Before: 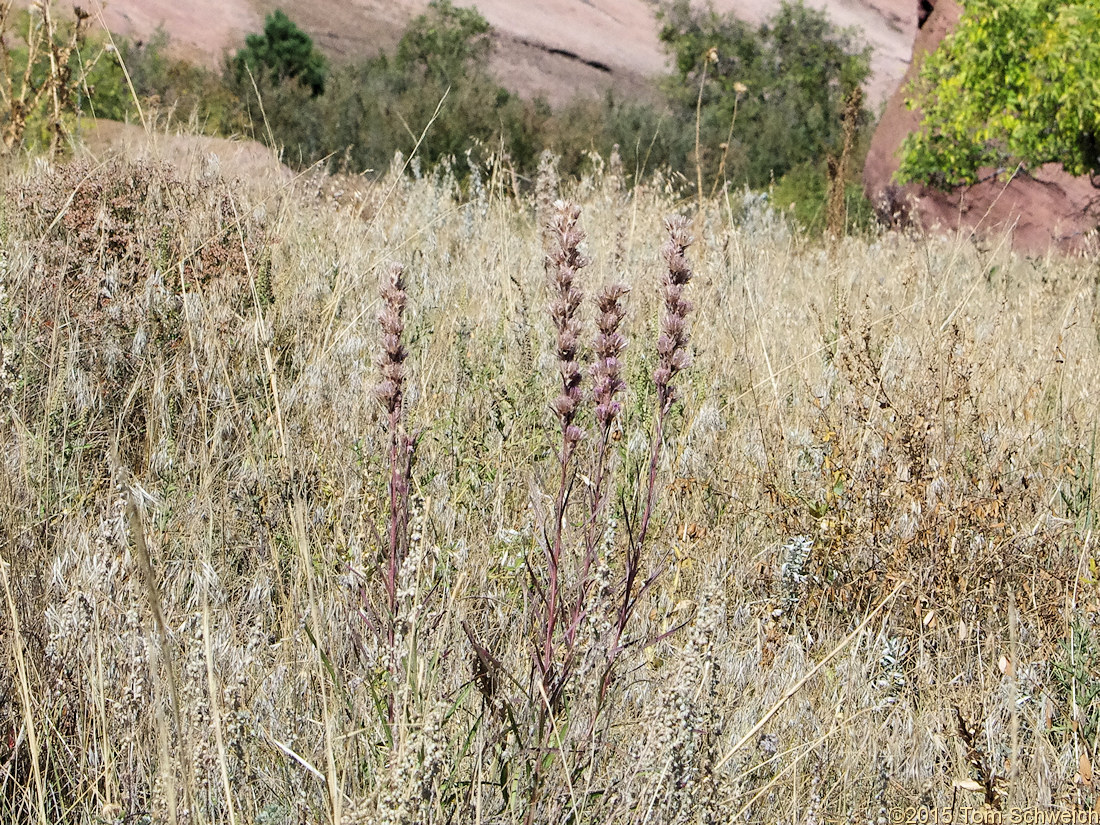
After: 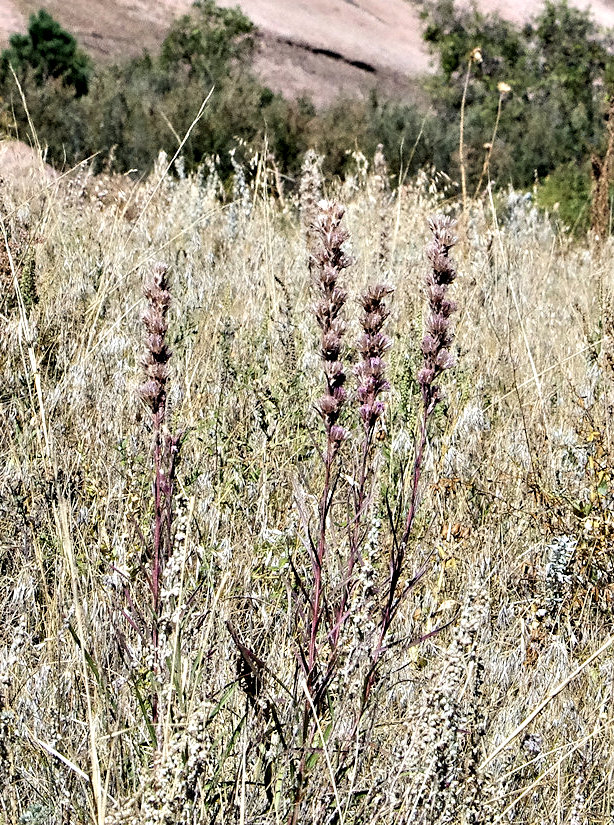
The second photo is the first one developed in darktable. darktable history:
color zones: curves: ch0 [(0.25, 0.5) (0.428, 0.473) (0.75, 0.5)]; ch1 [(0.243, 0.479) (0.398, 0.452) (0.75, 0.5)], mix 101.93%
crop: left 21.503%, right 22.591%
contrast equalizer: y [[0.627 ×6], [0.563 ×6], [0 ×6], [0 ×6], [0 ×6]]
